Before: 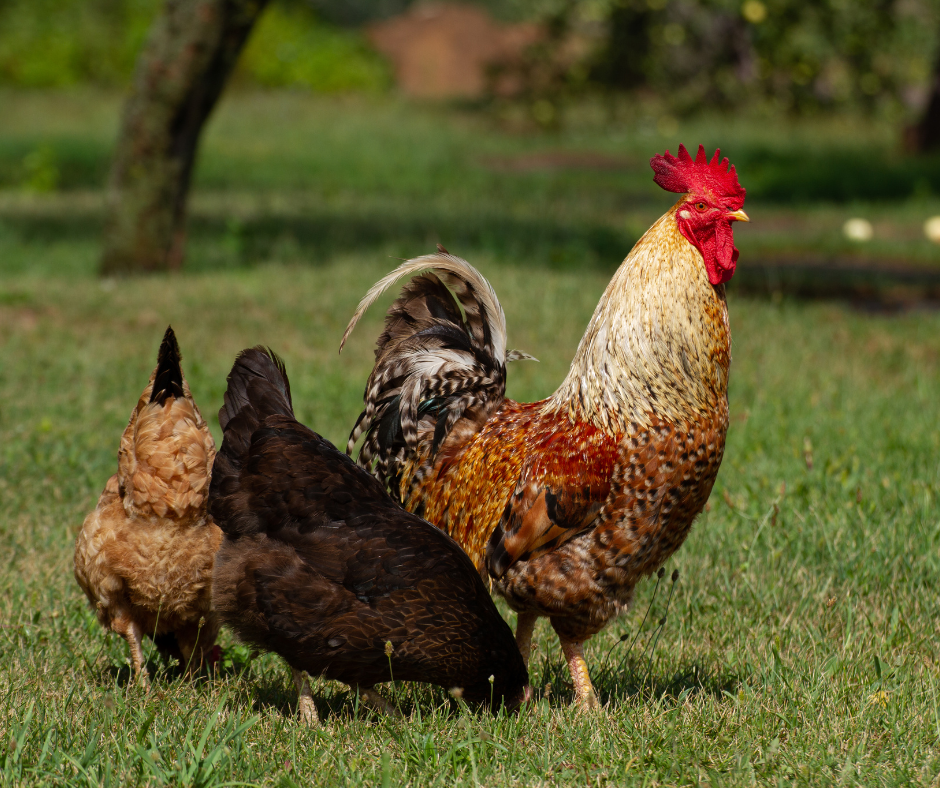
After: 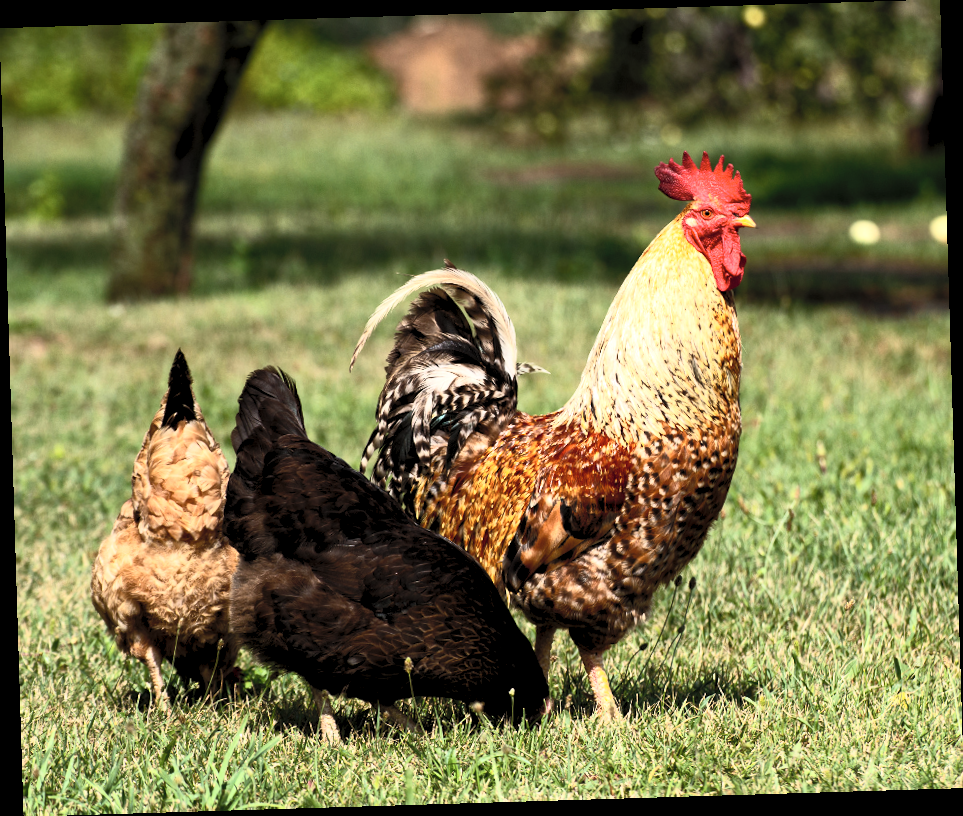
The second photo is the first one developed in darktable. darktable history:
contrast brightness saturation: contrast 0.39, brightness 0.53
exposure: black level correction 0.005, exposure 0.014 EV, compensate highlight preservation false
levels: mode automatic, gray 50.8%
rotate and perspective: rotation -1.75°, automatic cropping off
tone equalizer: -8 EV -0.75 EV, -7 EV -0.7 EV, -6 EV -0.6 EV, -5 EV -0.4 EV, -3 EV 0.4 EV, -2 EV 0.6 EV, -1 EV 0.7 EV, +0 EV 0.75 EV, edges refinement/feathering 500, mask exposure compensation -1.57 EV, preserve details no
